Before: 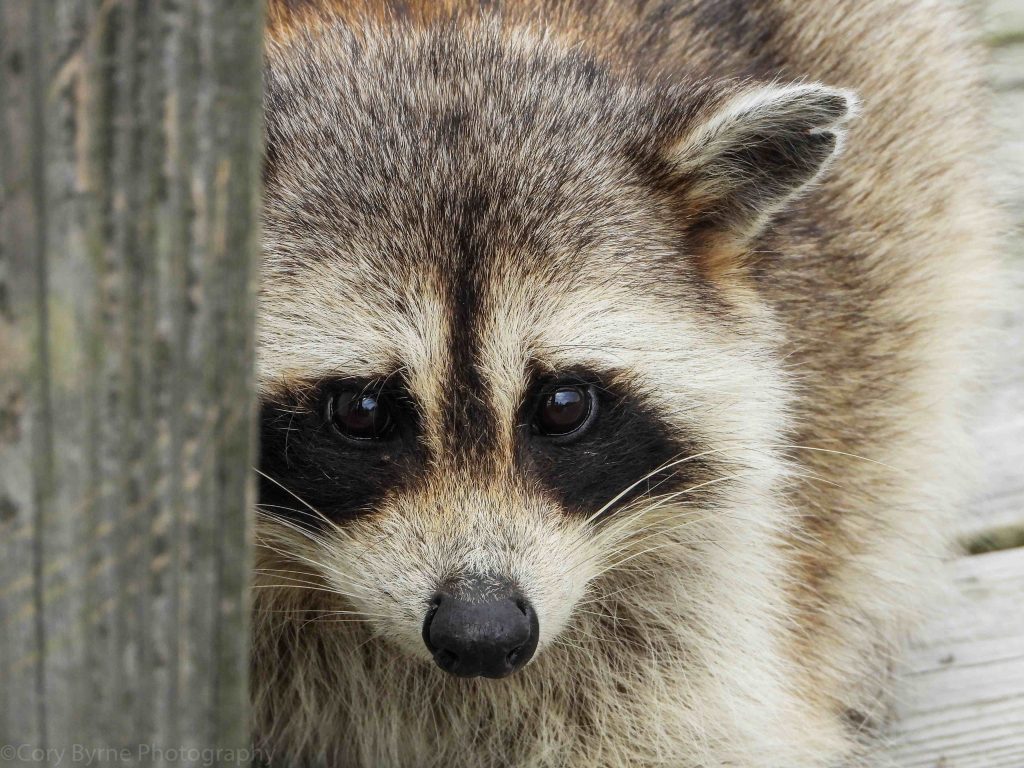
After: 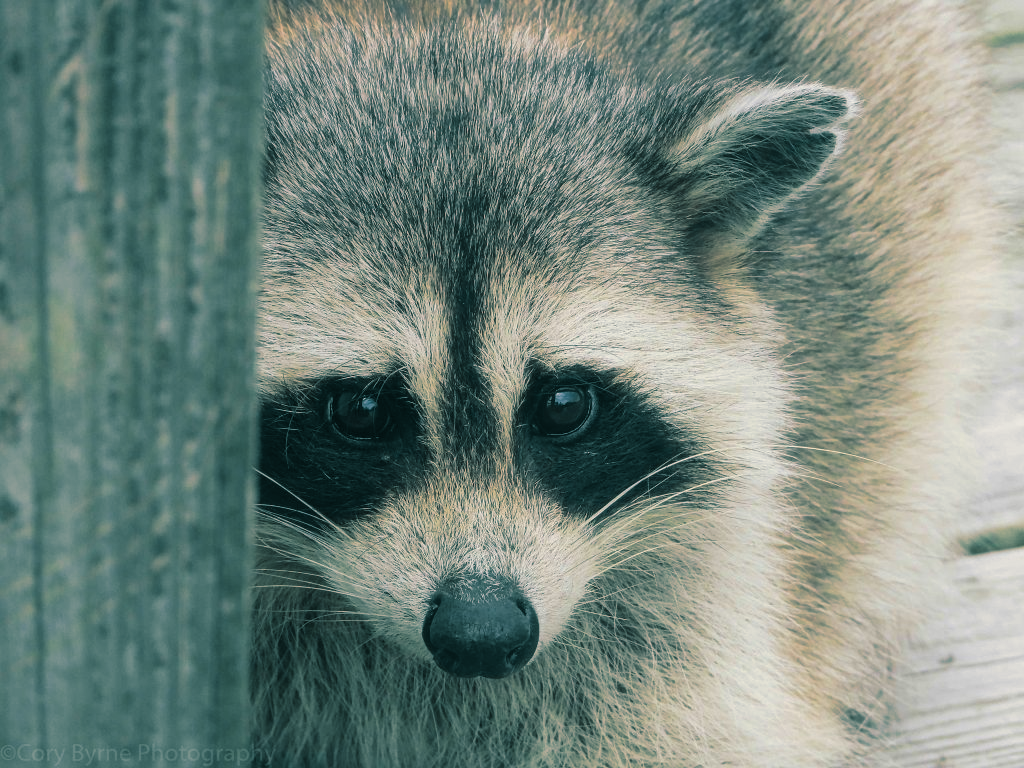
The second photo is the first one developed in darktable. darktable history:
split-toning: shadows › hue 186.43°, highlights › hue 49.29°, compress 30.29%
contrast equalizer: y [[0.439, 0.44, 0.442, 0.457, 0.493, 0.498], [0.5 ×6], [0.5 ×6], [0 ×6], [0 ×6]], mix 0.76
